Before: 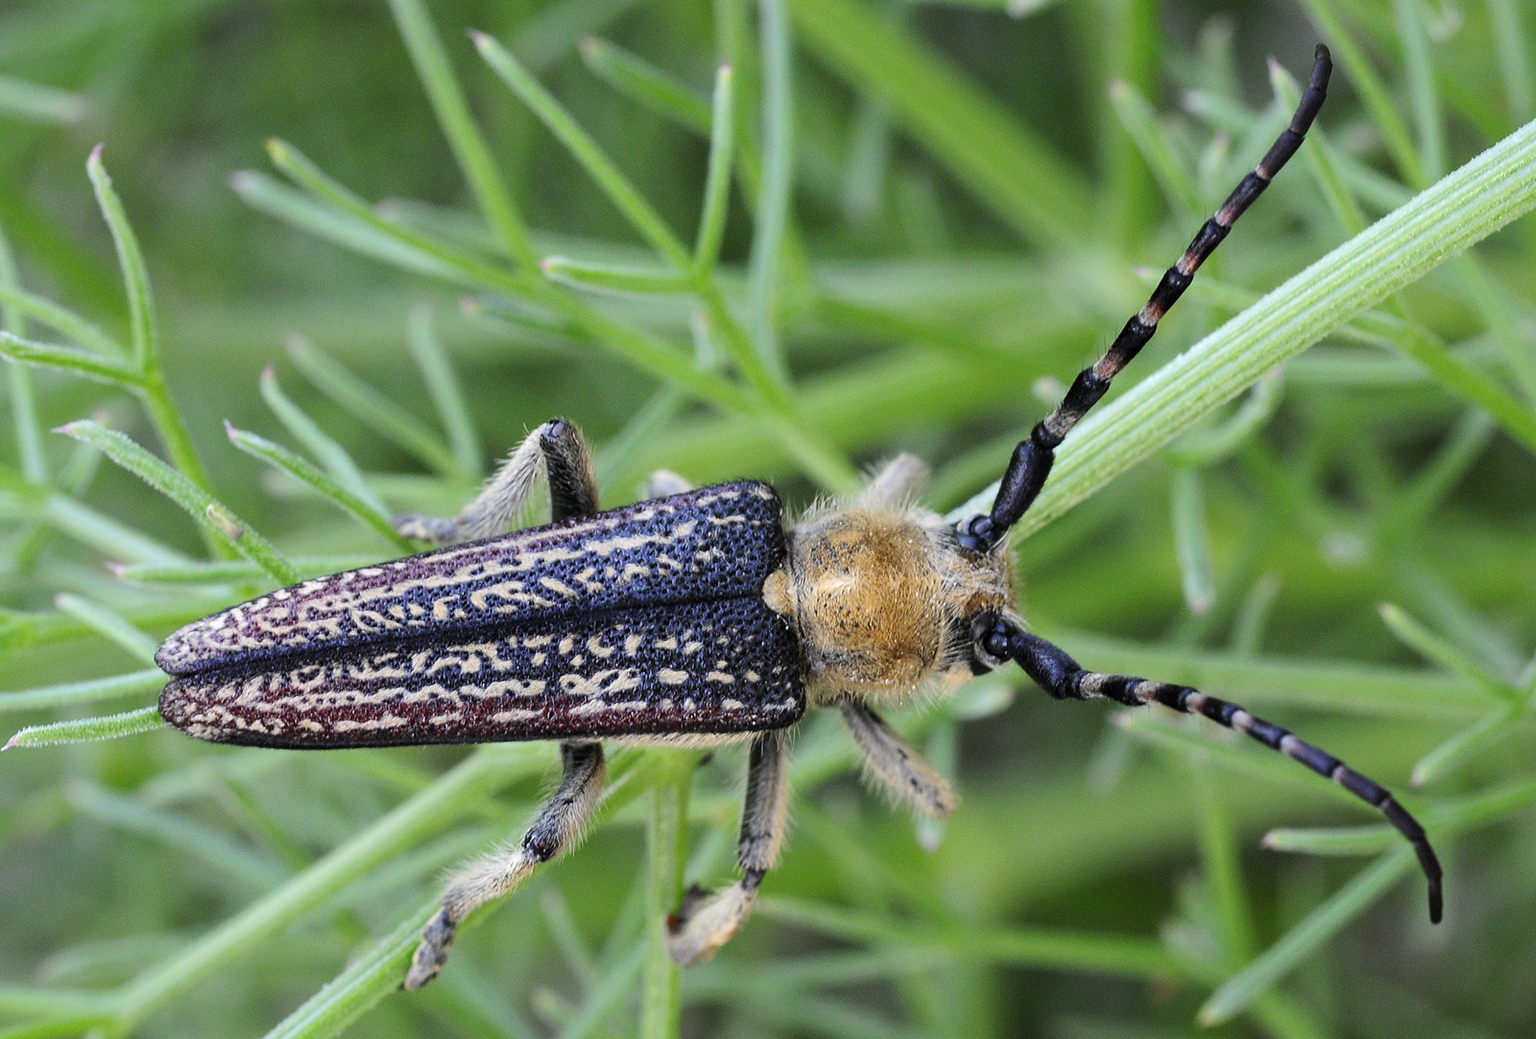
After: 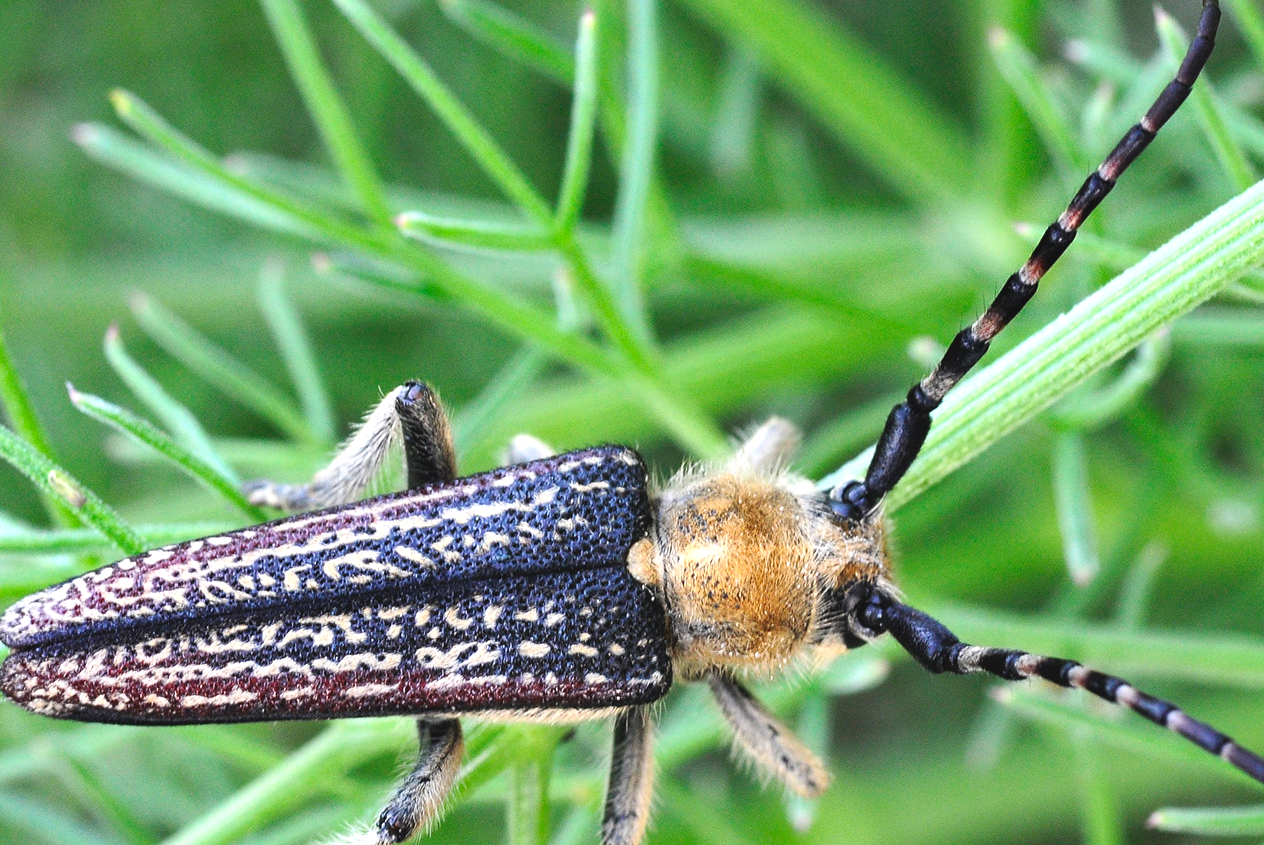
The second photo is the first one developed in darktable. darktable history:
crop and rotate: left 10.485%, top 5.127%, right 10.468%, bottom 16.719%
exposure: black level correction -0.005, exposure 1.006 EV, compensate exposure bias true, compensate highlight preservation false
shadows and highlights: shadows 6.75, soften with gaussian
